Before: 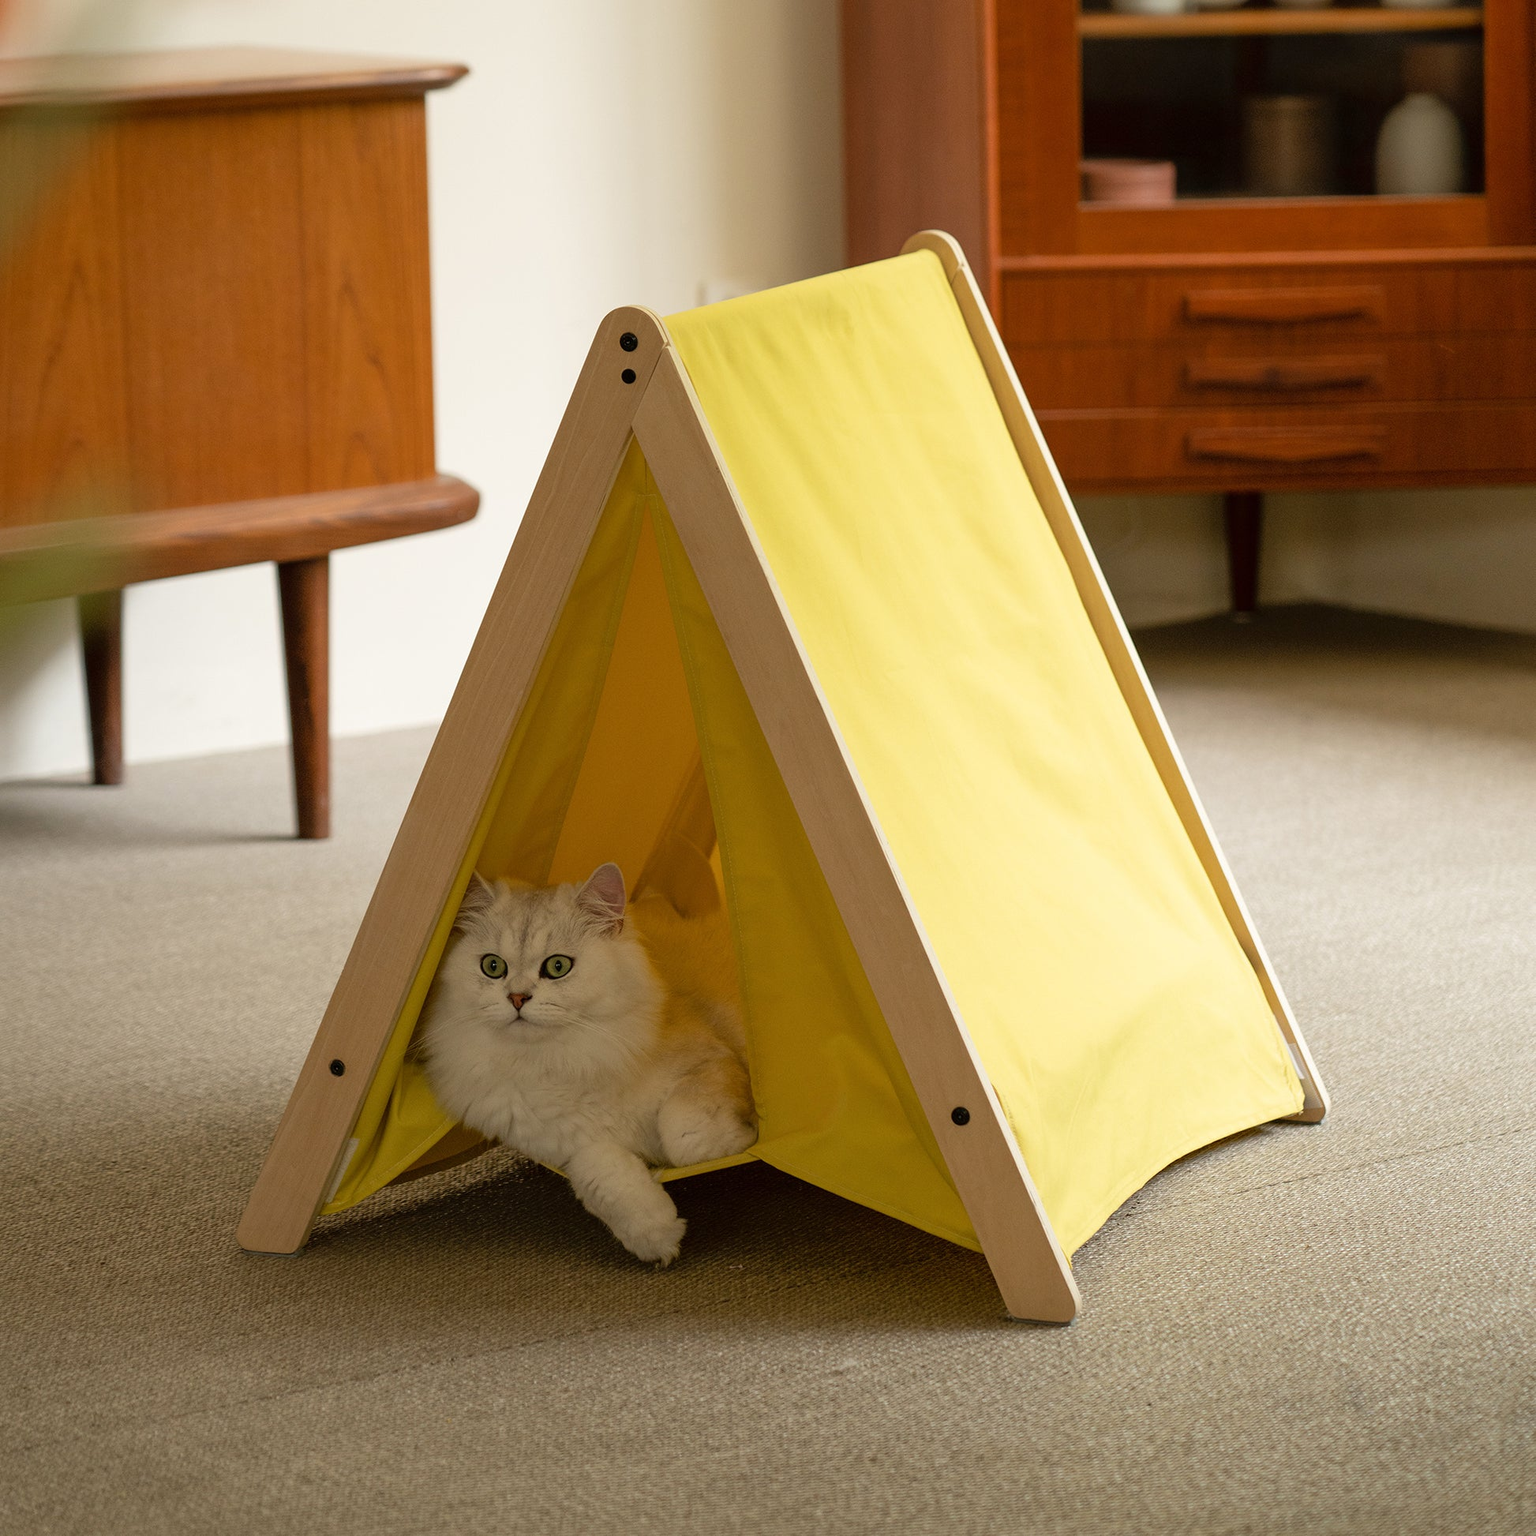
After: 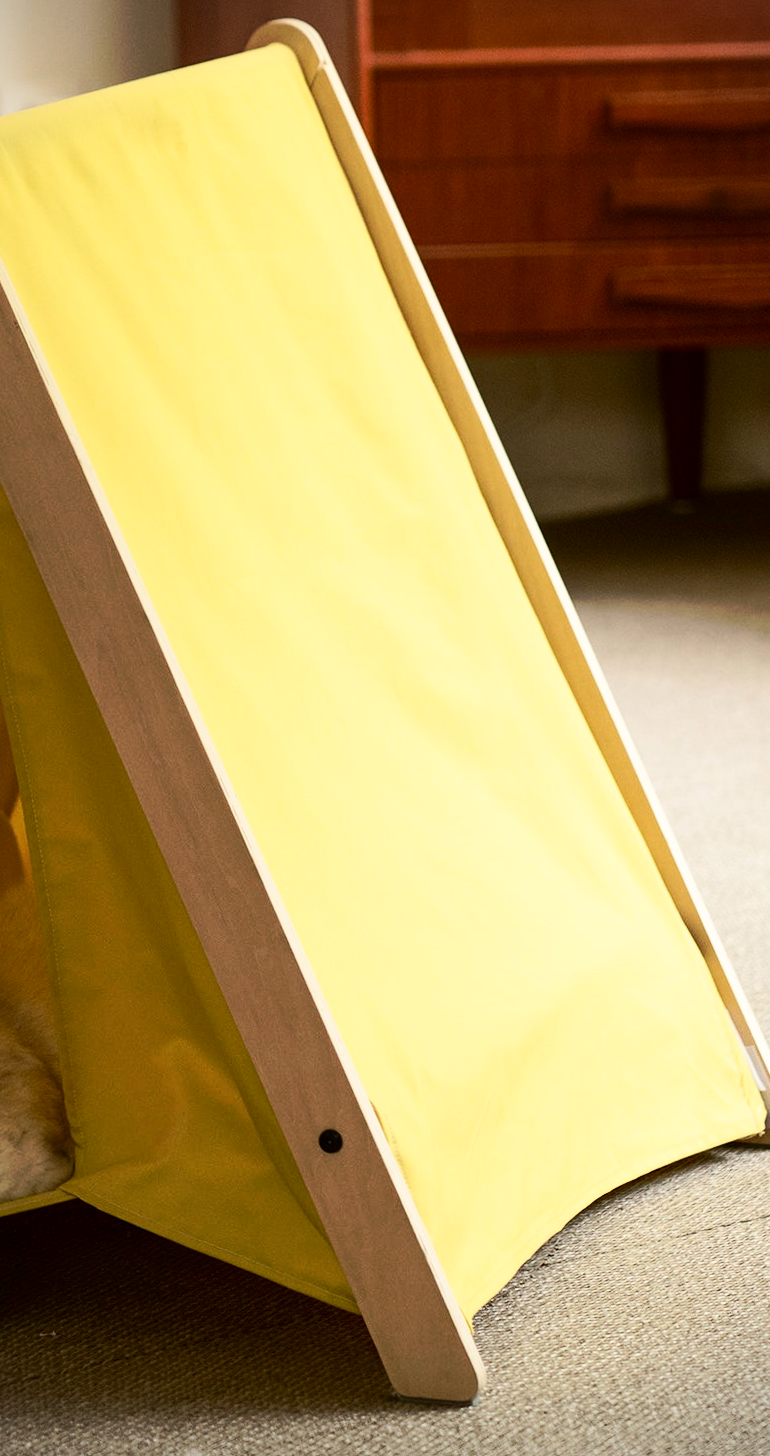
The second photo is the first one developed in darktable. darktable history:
crop: left 45.721%, top 13.393%, right 14.118%, bottom 10.01%
vignetting: fall-off start 91.19%
exposure: exposure 0.014 EV, compensate highlight preservation false
rotate and perspective: rotation -0.45°, automatic cropping original format, crop left 0.008, crop right 0.992, crop top 0.012, crop bottom 0.988
contrast brightness saturation: contrast 0.28
tone curve: curves: ch0 [(0, 0) (0.003, 0.003) (0.011, 0.01) (0.025, 0.023) (0.044, 0.042) (0.069, 0.065) (0.1, 0.094) (0.136, 0.128) (0.177, 0.167) (0.224, 0.211) (0.277, 0.261) (0.335, 0.315) (0.399, 0.375) (0.468, 0.441) (0.543, 0.543) (0.623, 0.623) (0.709, 0.709) (0.801, 0.801) (0.898, 0.898) (1, 1)], preserve colors none
